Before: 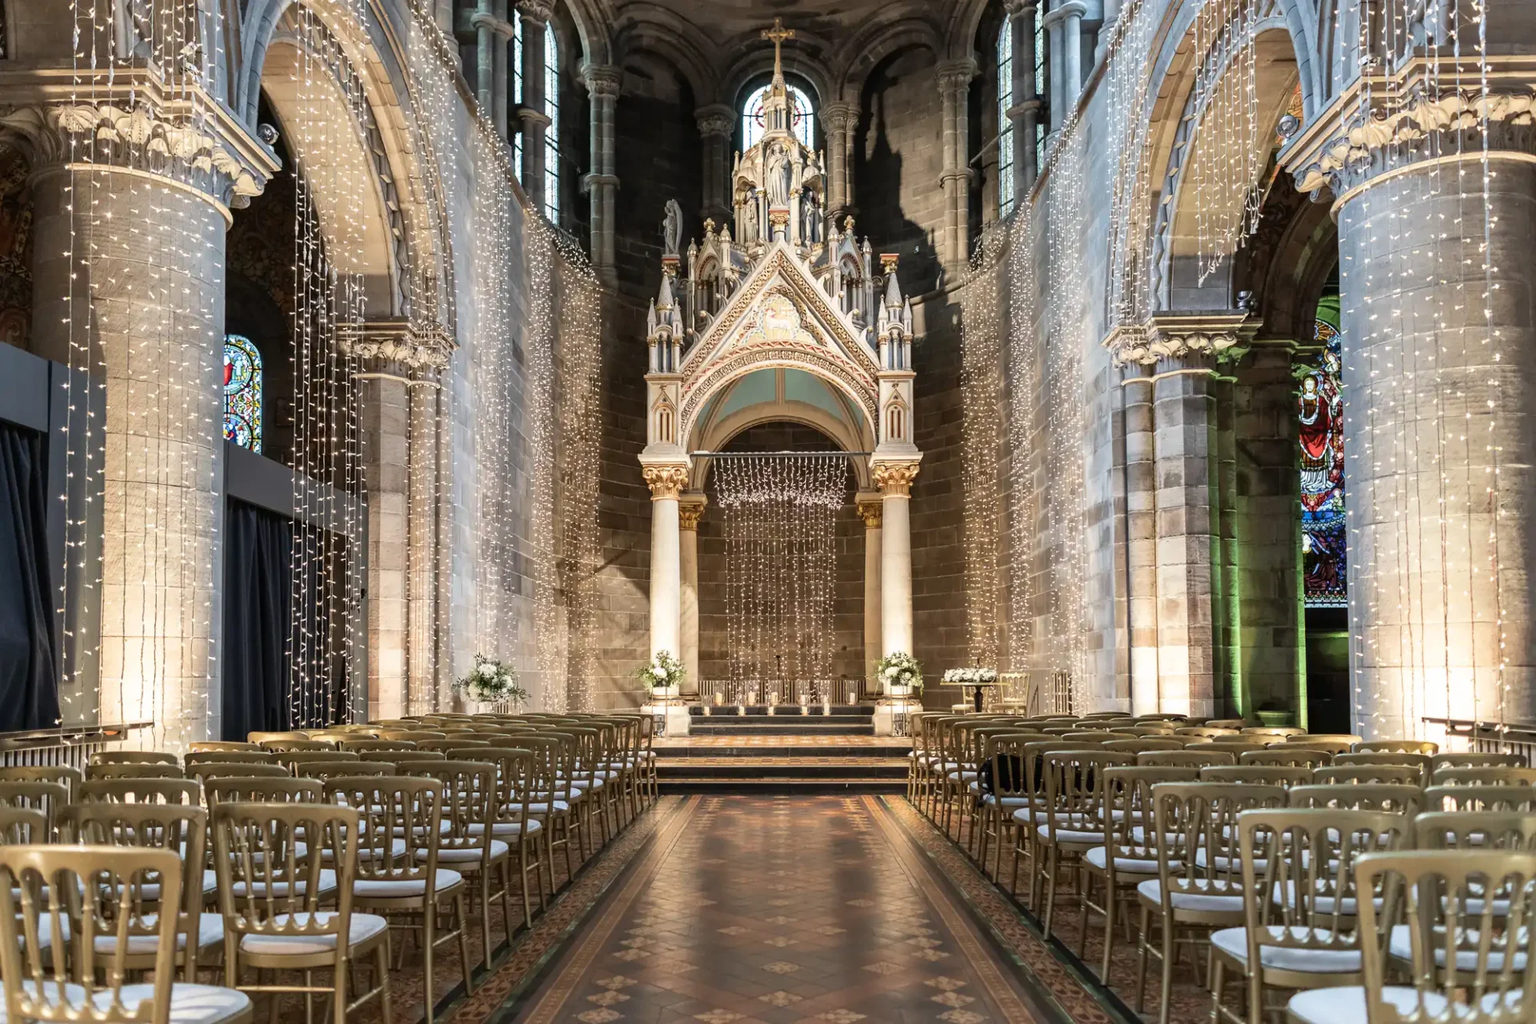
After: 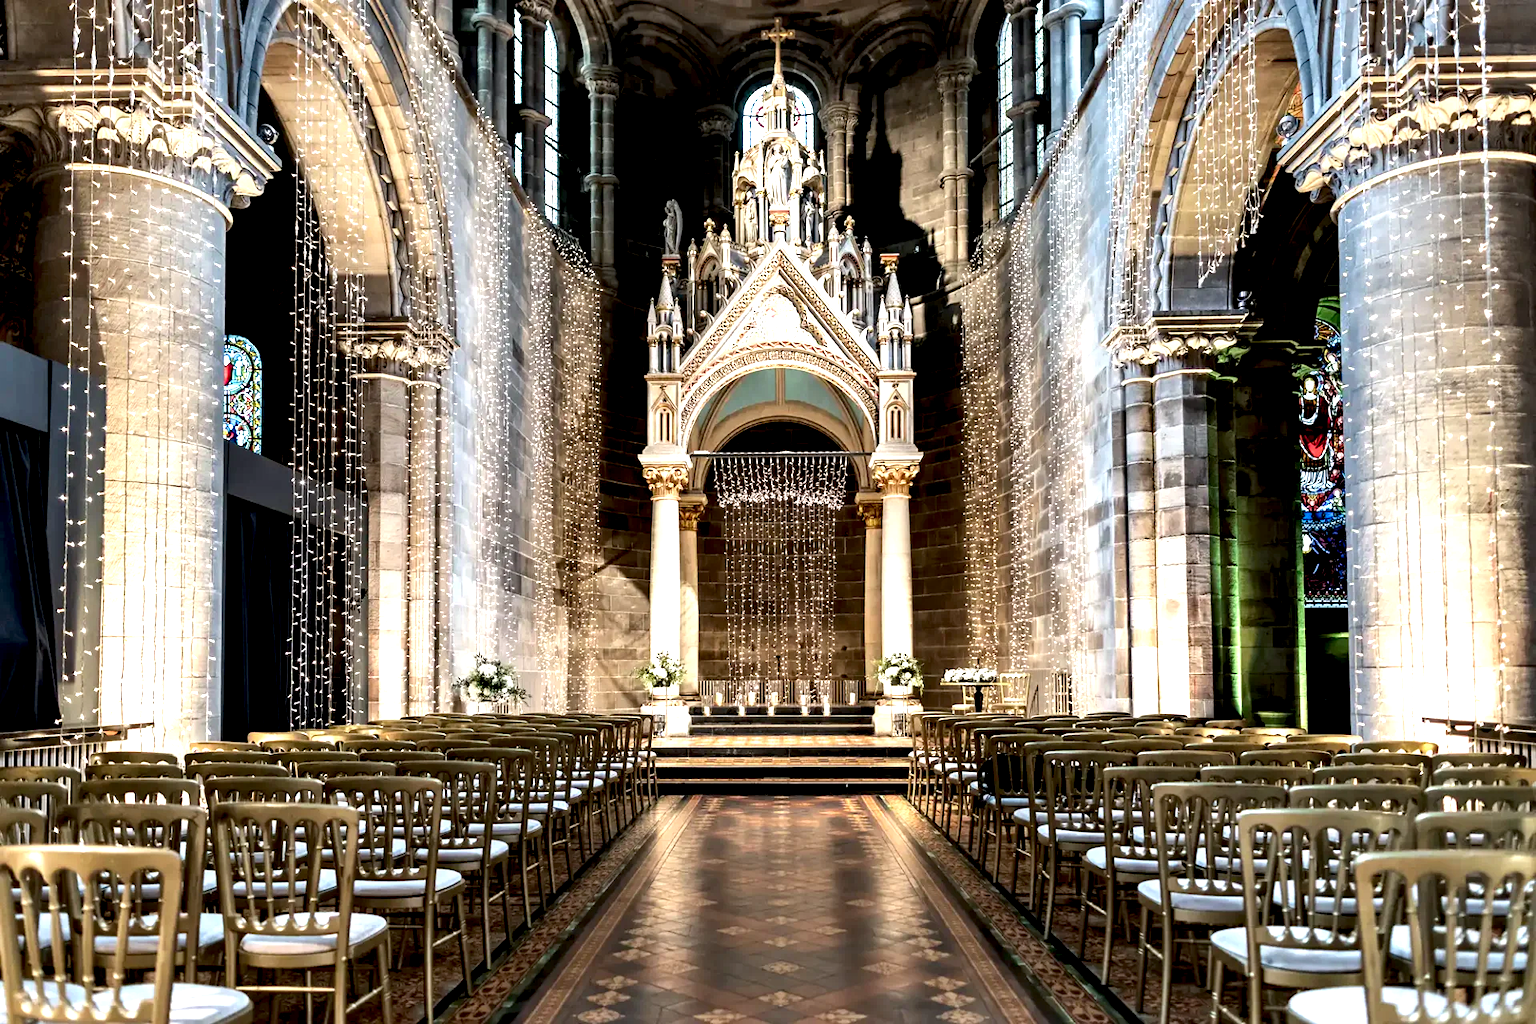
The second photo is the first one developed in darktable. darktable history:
contrast equalizer: octaves 7, y [[0.627 ×6], [0.563 ×6], [0 ×6], [0 ×6], [0 ×6]]
exposure: black level correction 0.007, exposure 0.094 EV, compensate highlight preservation false
